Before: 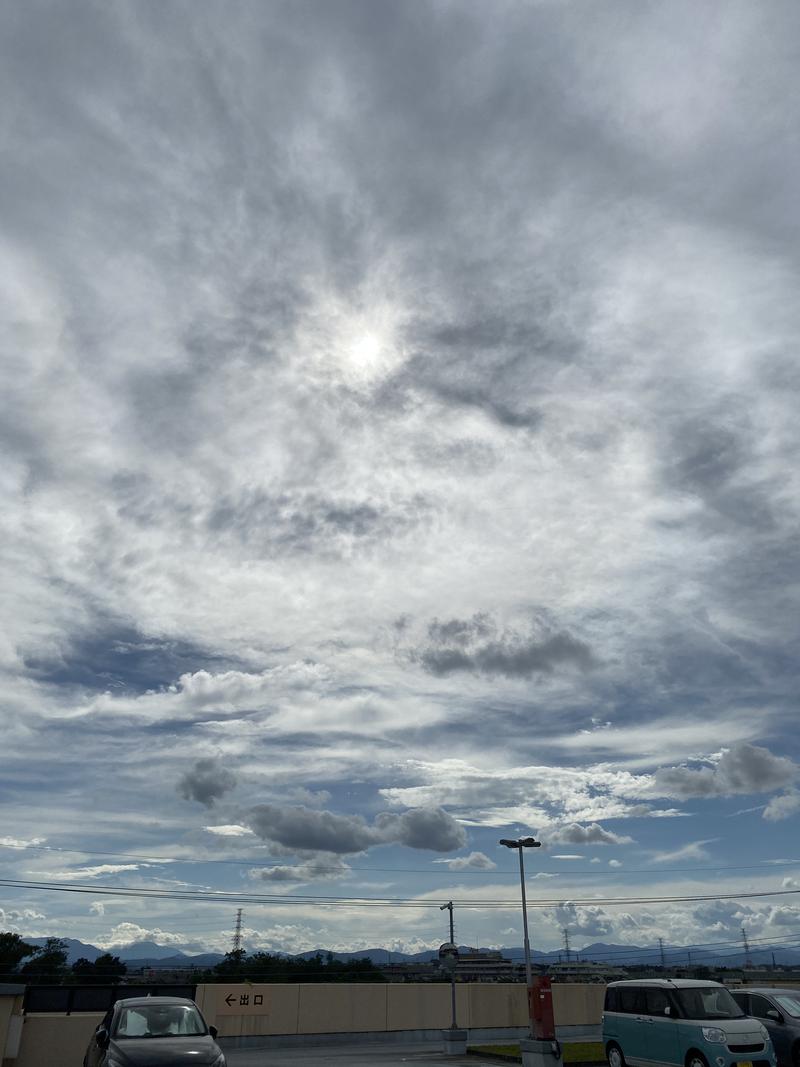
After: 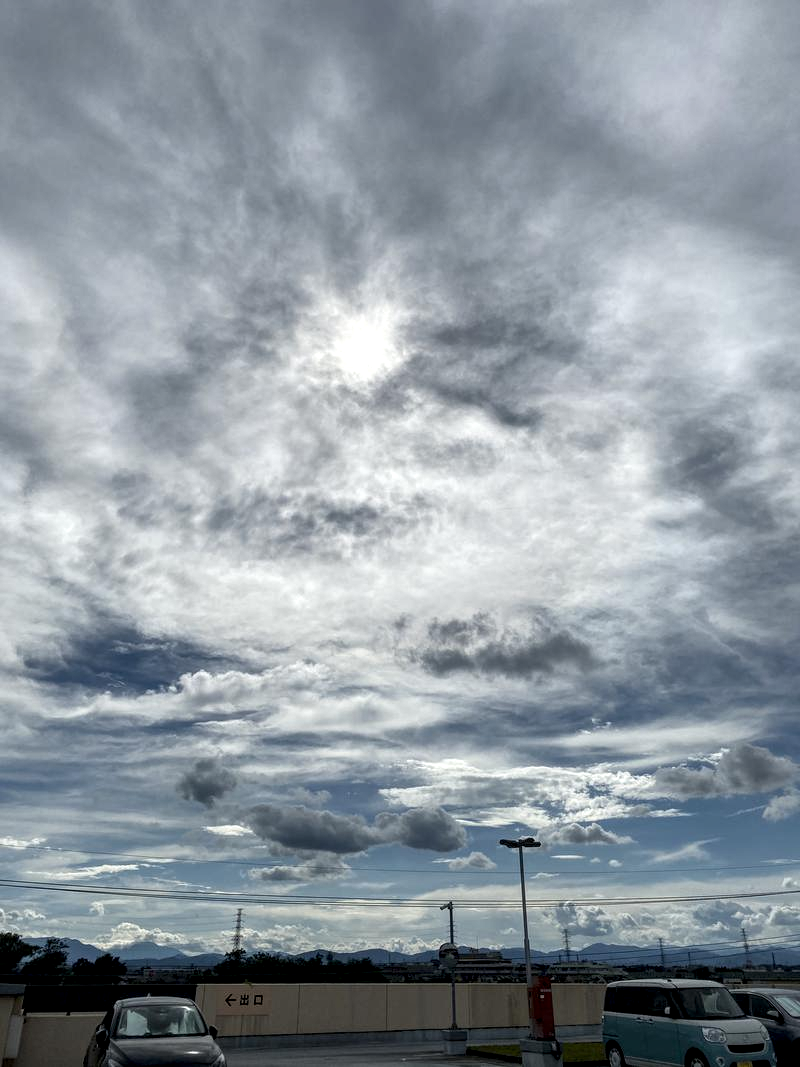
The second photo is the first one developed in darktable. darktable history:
color calibration: gray › normalize channels true, illuminant same as pipeline (D50), adaptation none (bypass), x 0.333, y 0.335, temperature 5008.9 K, gamut compression 0.017
local contrast: detail 150%
